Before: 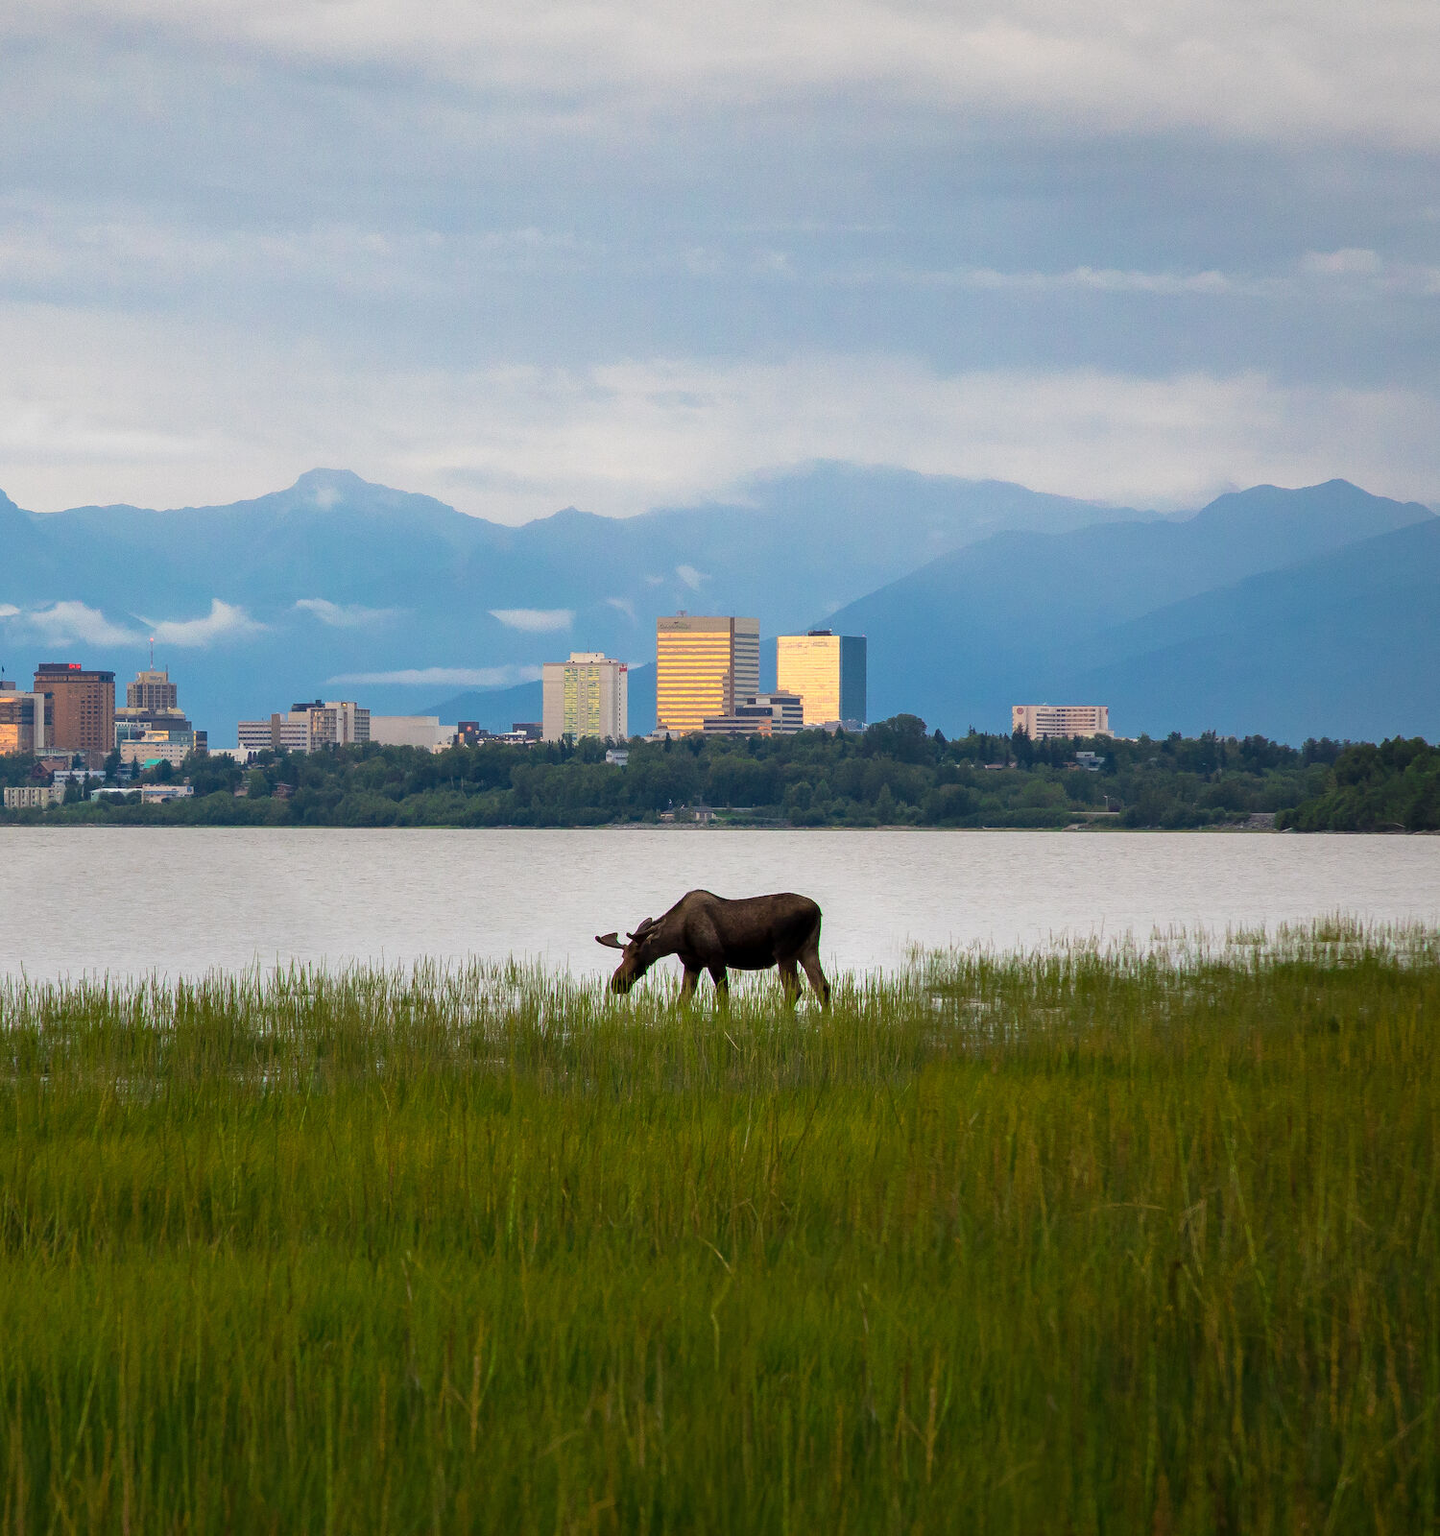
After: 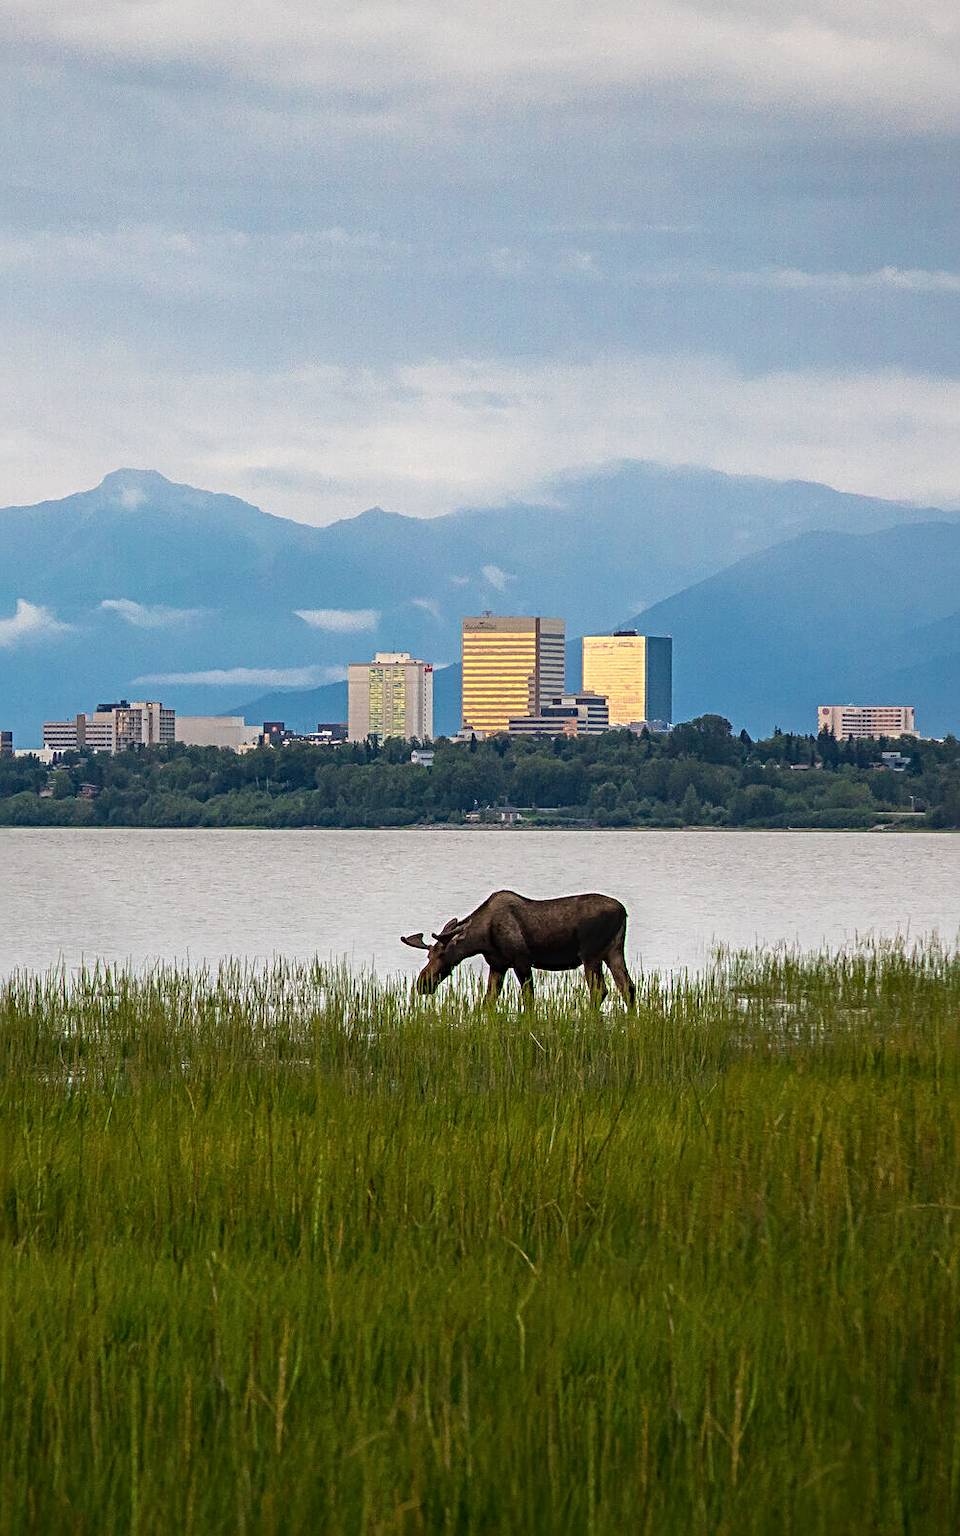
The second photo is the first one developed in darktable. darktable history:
crop and rotate: left 13.537%, right 19.796%
sharpen: radius 4
local contrast: on, module defaults
